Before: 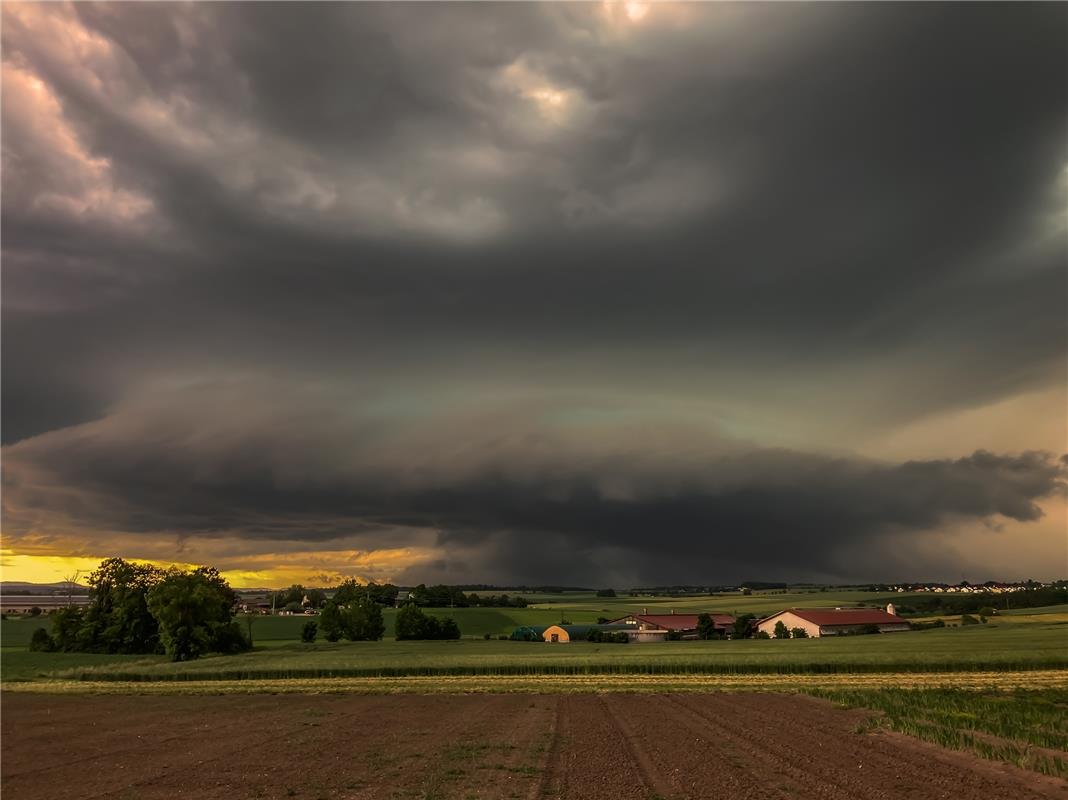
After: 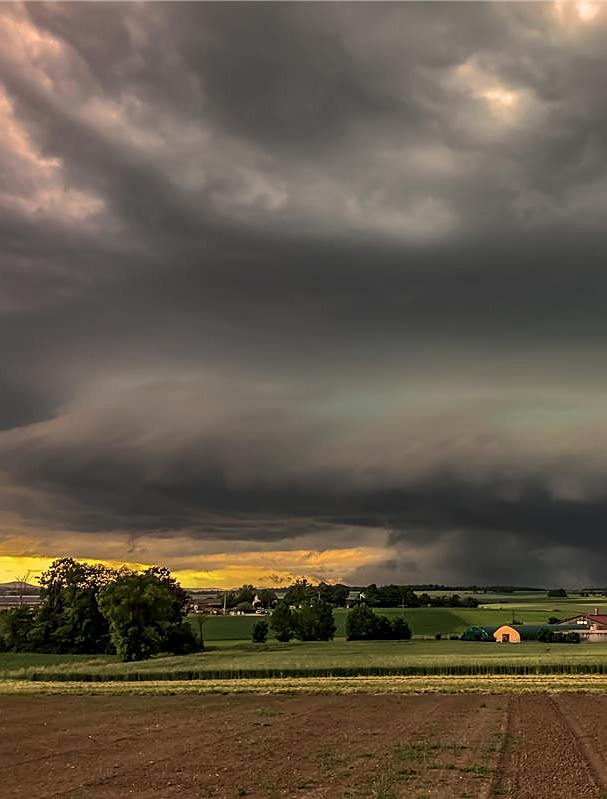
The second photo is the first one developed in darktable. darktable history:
sharpen: amount 0.493
local contrast: mode bilateral grid, contrast 19, coarseness 49, detail 120%, midtone range 0.2
crop: left 4.649%, right 38.435%
shadows and highlights: low approximation 0.01, soften with gaussian
